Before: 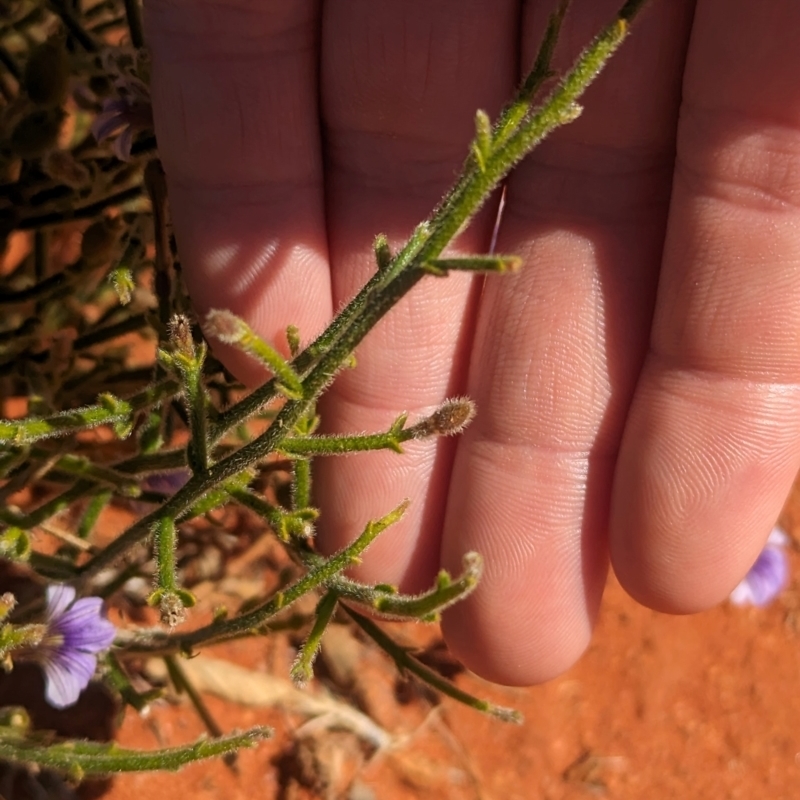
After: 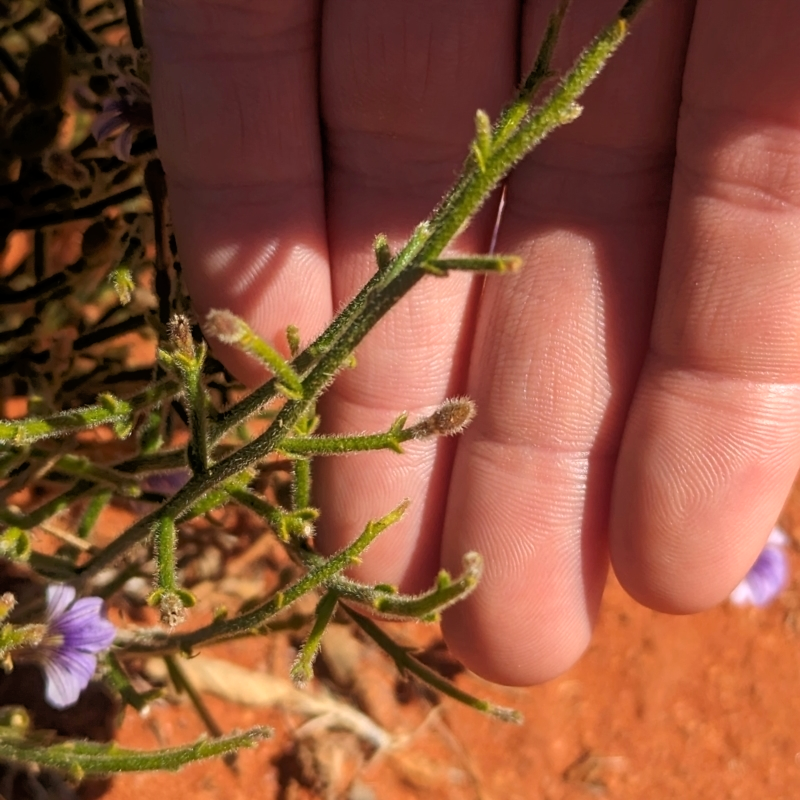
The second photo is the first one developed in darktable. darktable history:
tone equalizer: -8 EV -1.82 EV, -7 EV -1.13 EV, -6 EV -1.64 EV
exposure: exposure 0.201 EV, compensate highlight preservation false
